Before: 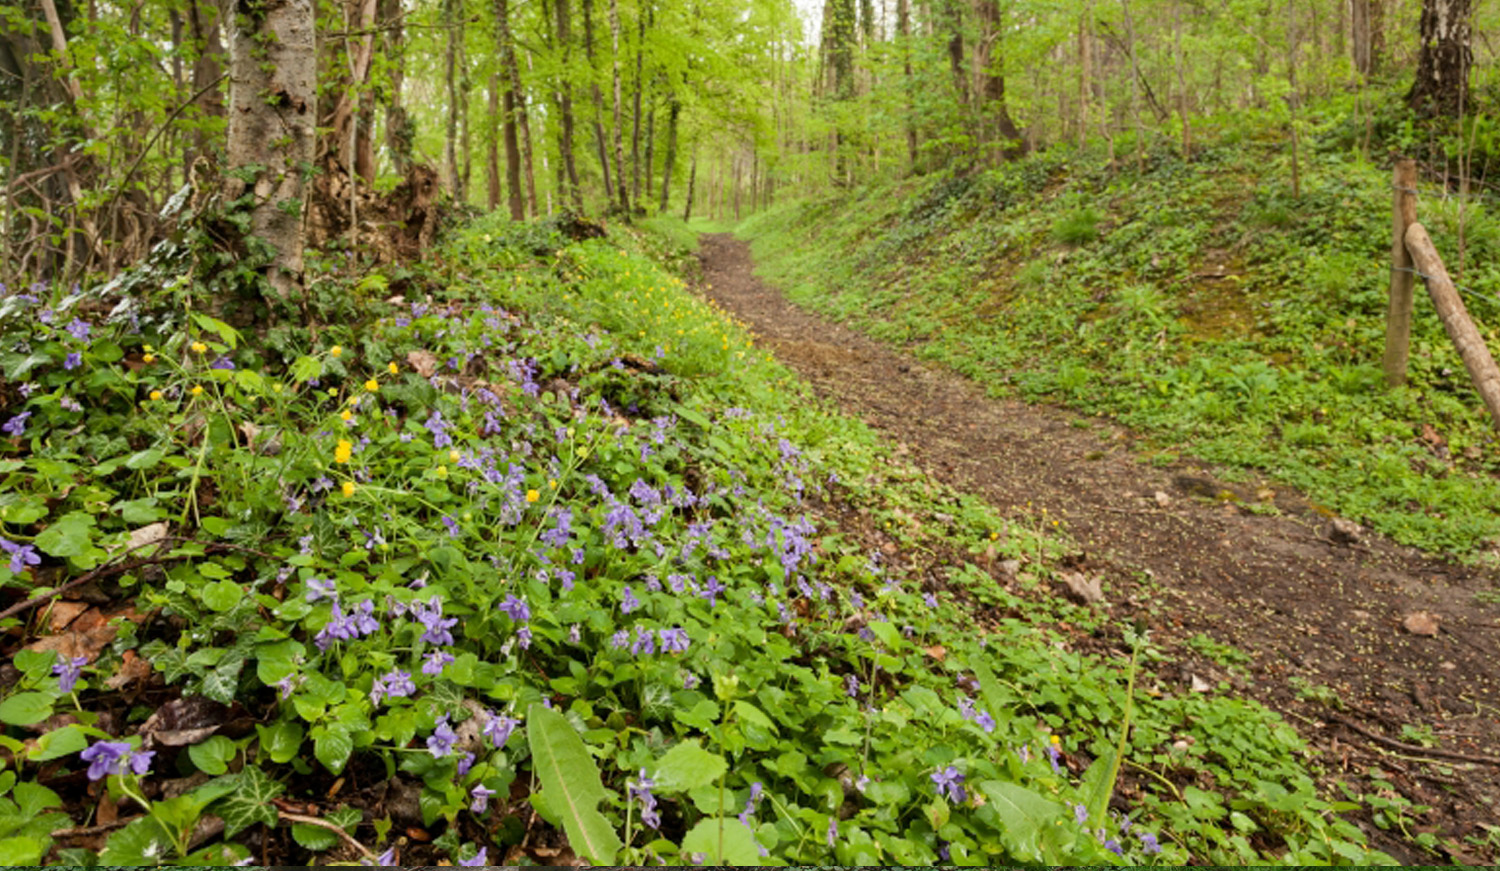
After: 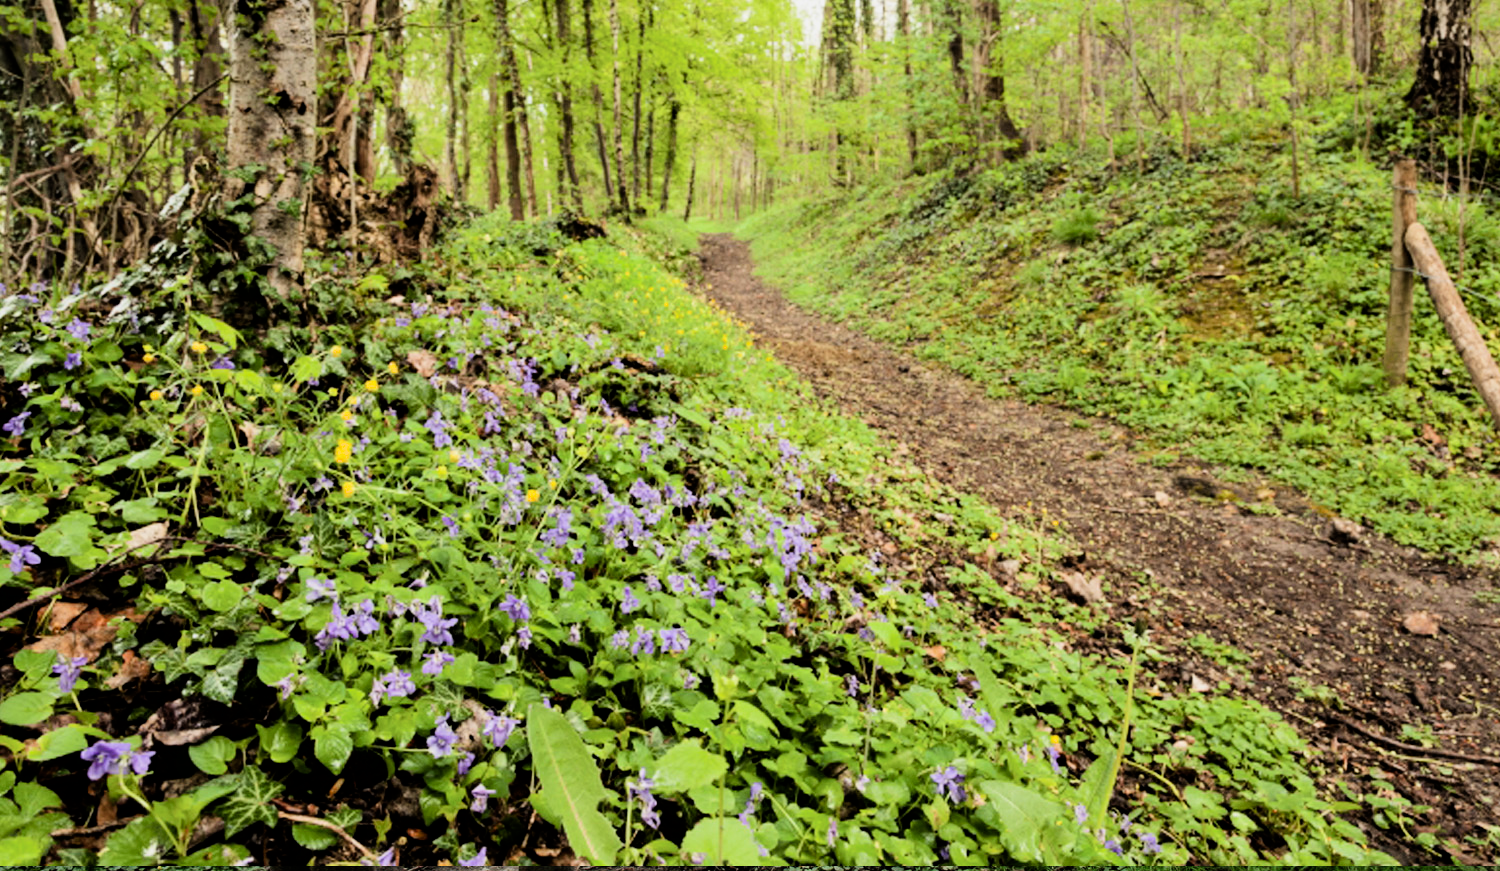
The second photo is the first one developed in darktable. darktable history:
exposure: black level correction 0.001, exposure 0.3 EV, compensate highlight preservation false
filmic rgb: black relative exposure -5 EV, hardness 2.88, contrast 1.5
